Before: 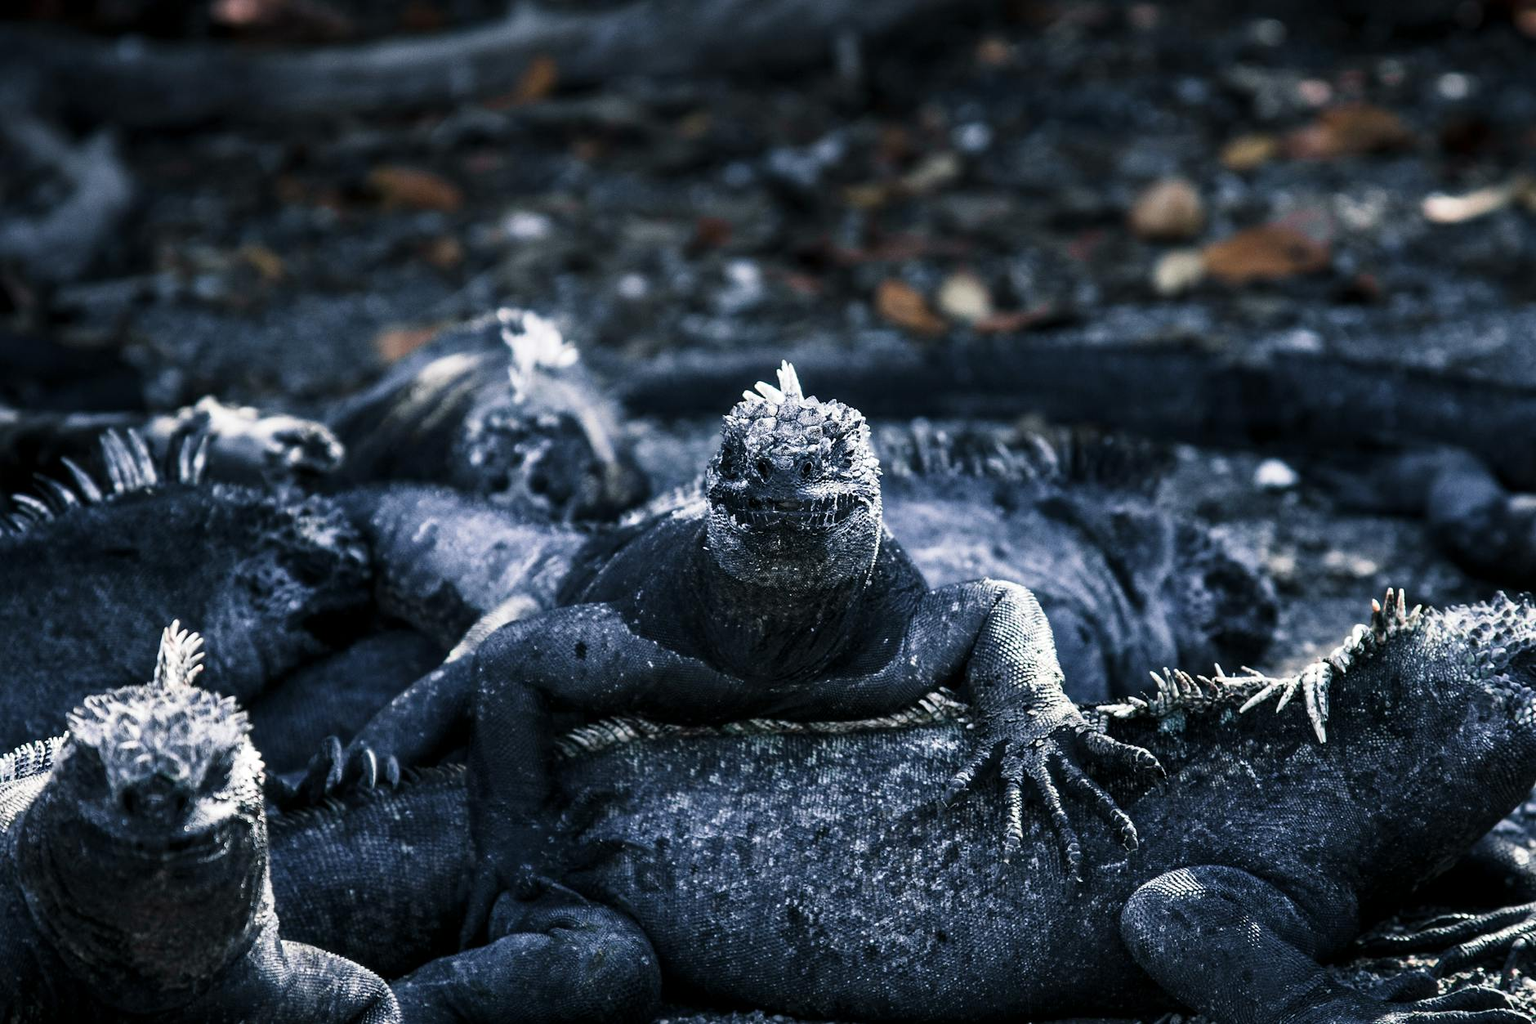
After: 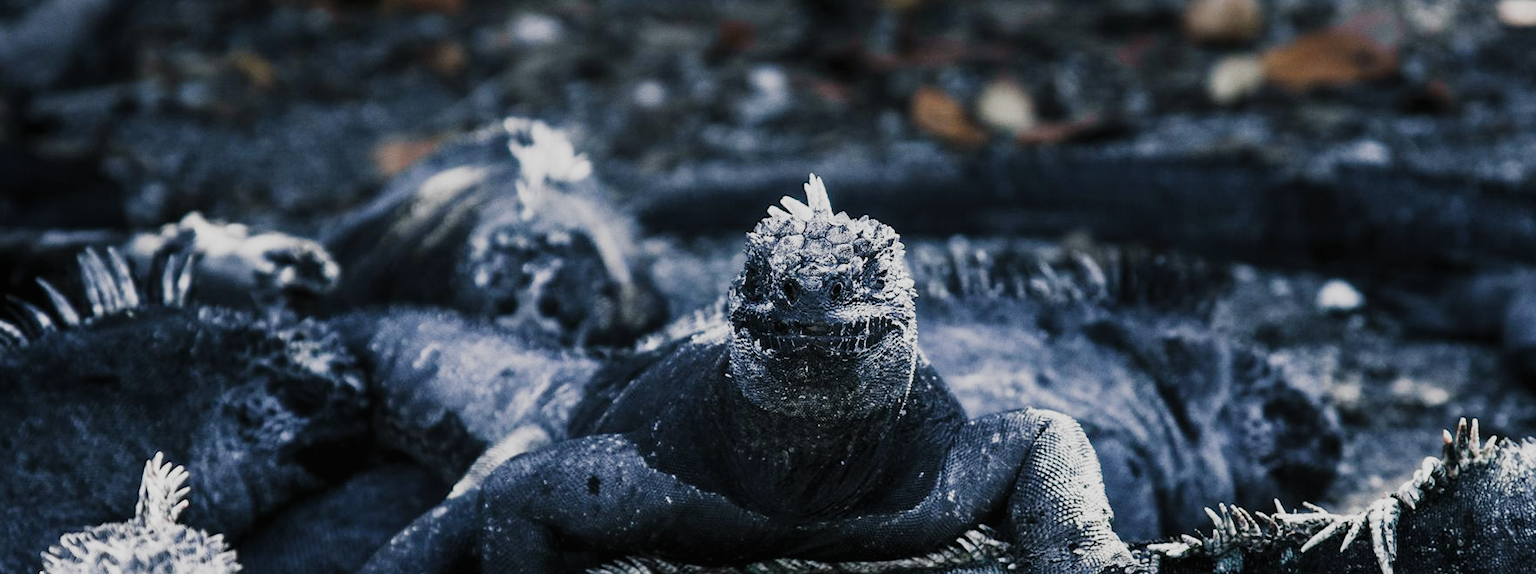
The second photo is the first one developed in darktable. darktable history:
local contrast: mode bilateral grid, contrast 99, coarseness 100, detail 90%, midtone range 0.2
crop: left 1.837%, top 19.426%, right 5.008%, bottom 28.281%
filmic rgb: black relative exposure -11.36 EV, white relative exposure 3.26 EV, threshold 2.99 EV, hardness 6.79, preserve chrominance no, color science v5 (2021), contrast in shadows safe, contrast in highlights safe, enable highlight reconstruction true
